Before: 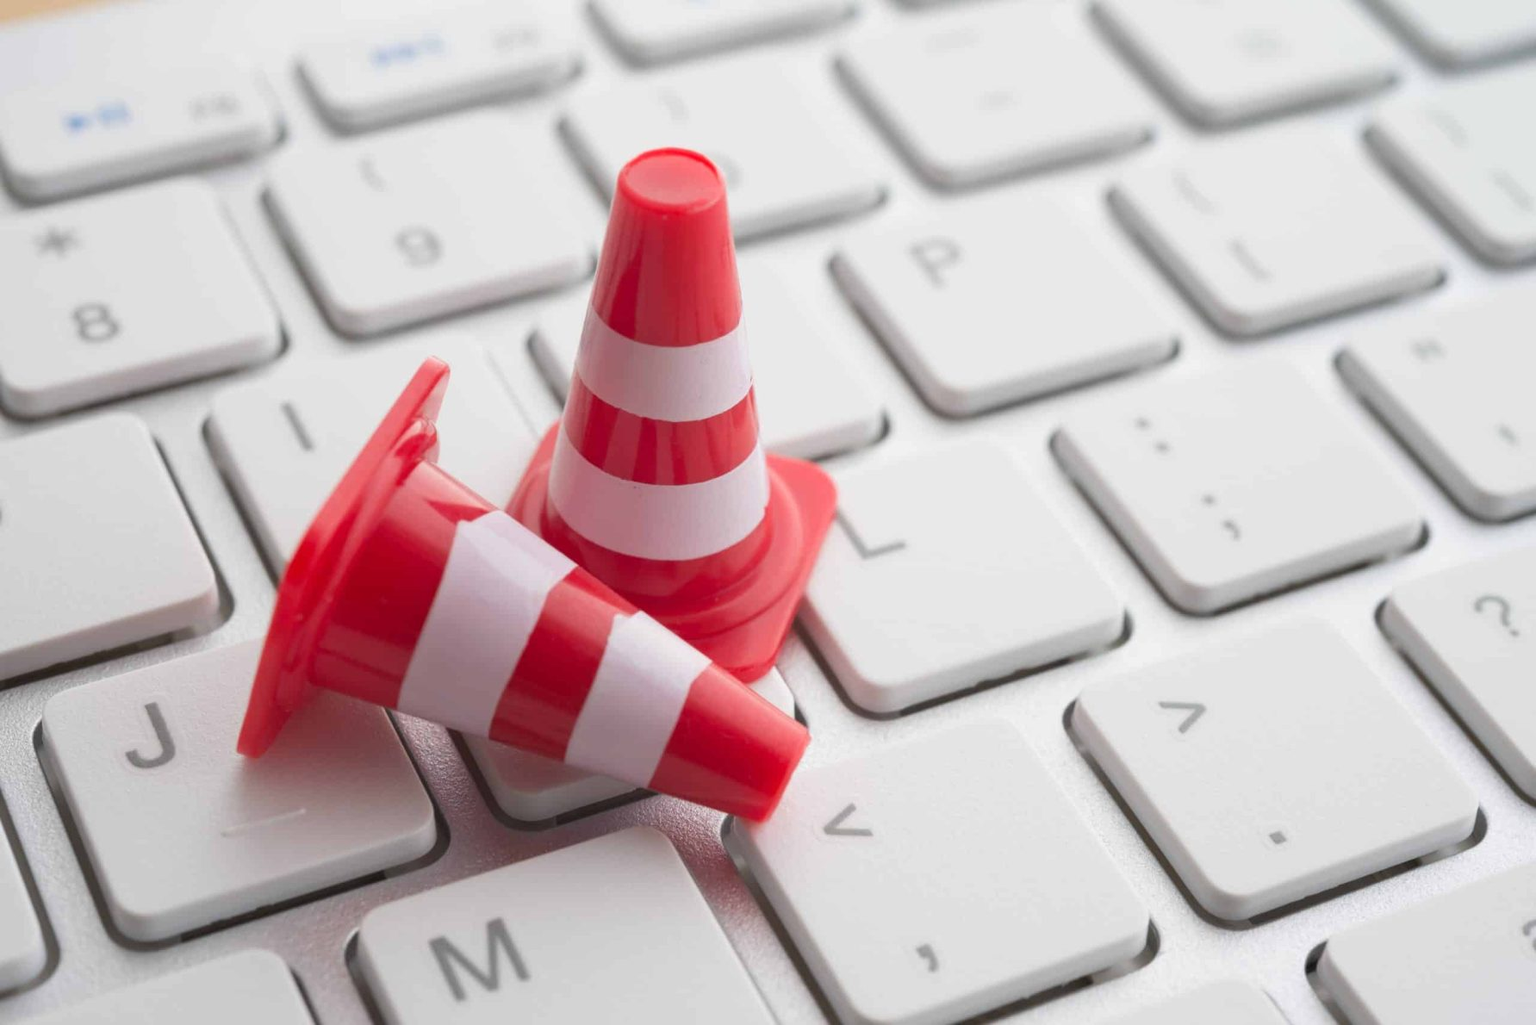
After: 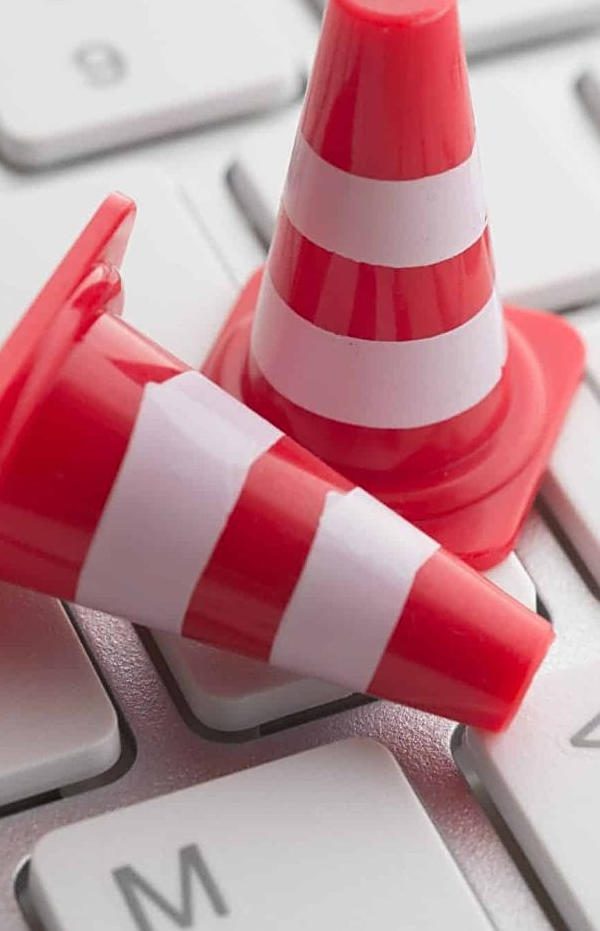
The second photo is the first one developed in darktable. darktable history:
crop and rotate: left 21.687%, top 18.731%, right 44.607%, bottom 2.994%
sharpen: on, module defaults
